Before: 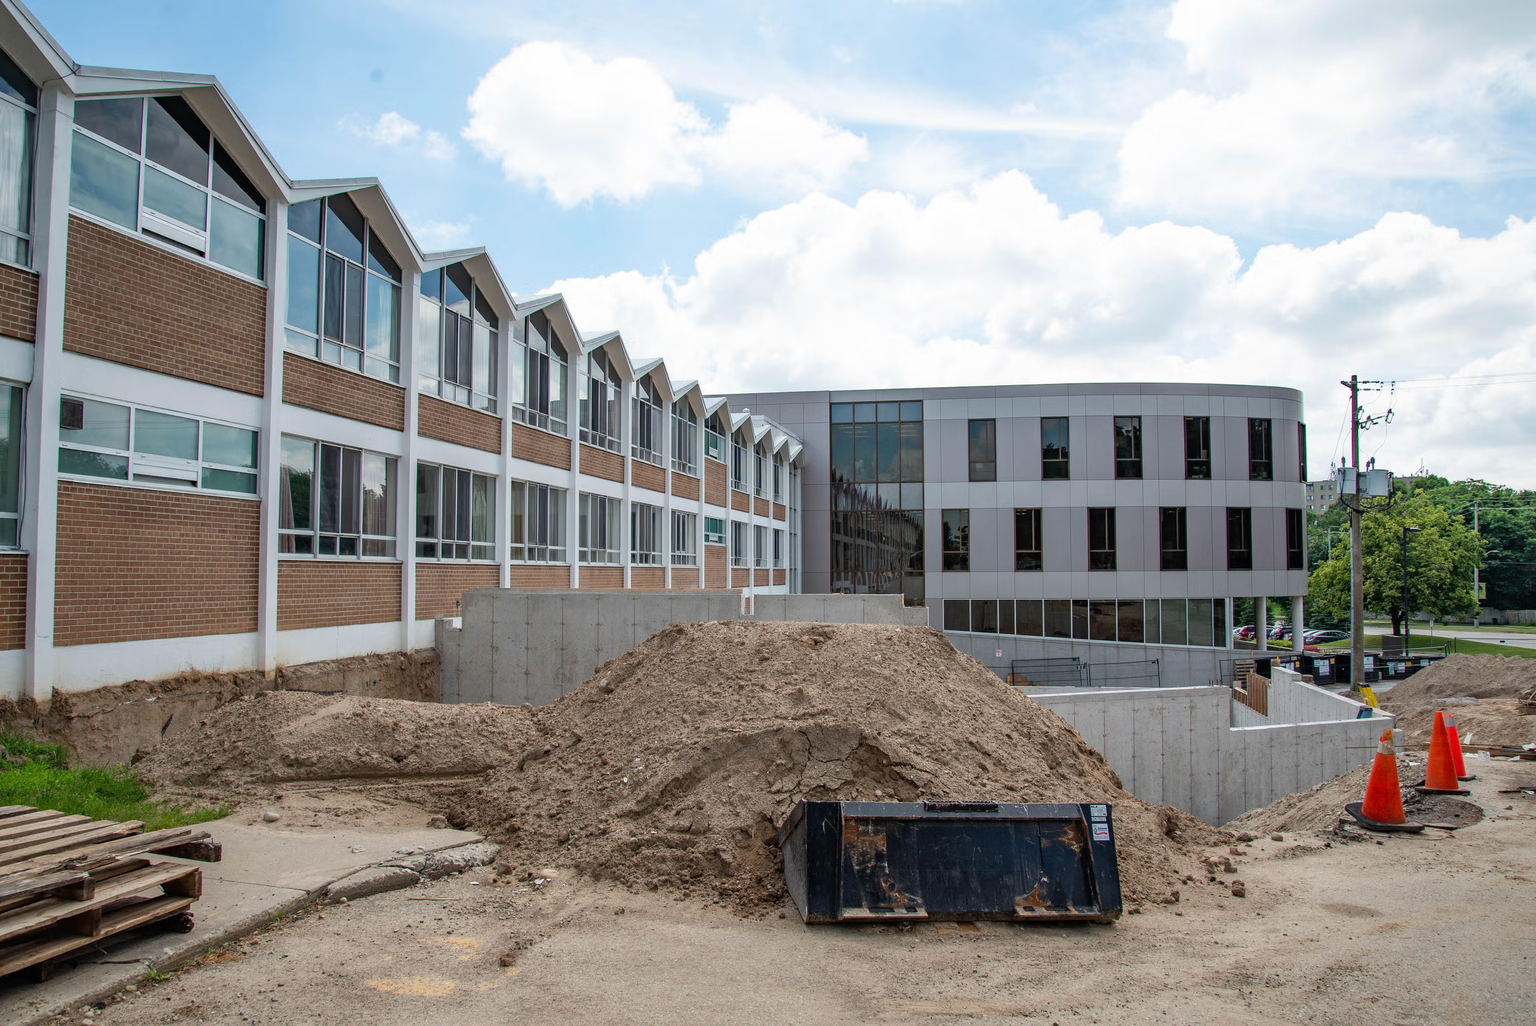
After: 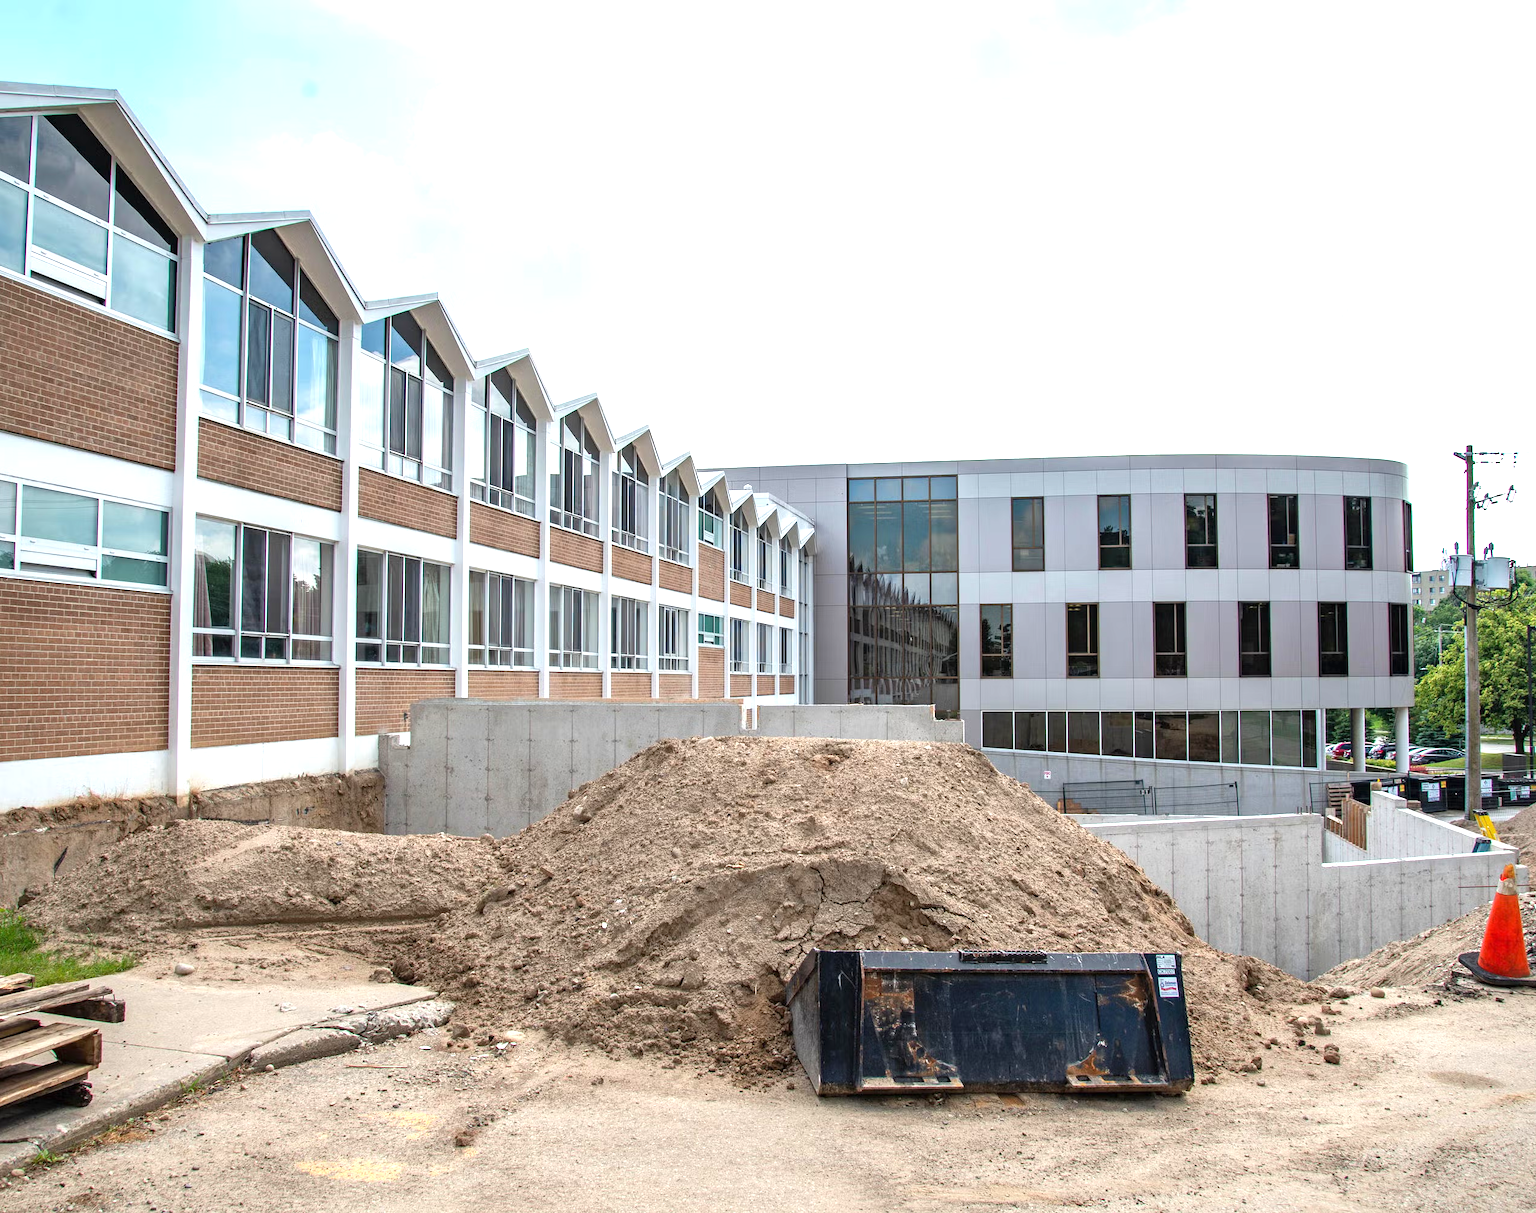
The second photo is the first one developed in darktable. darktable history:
crop: left 7.598%, right 7.873%
exposure: black level correction 0, exposure 1 EV, compensate exposure bias true, compensate highlight preservation false
tone equalizer: on, module defaults
